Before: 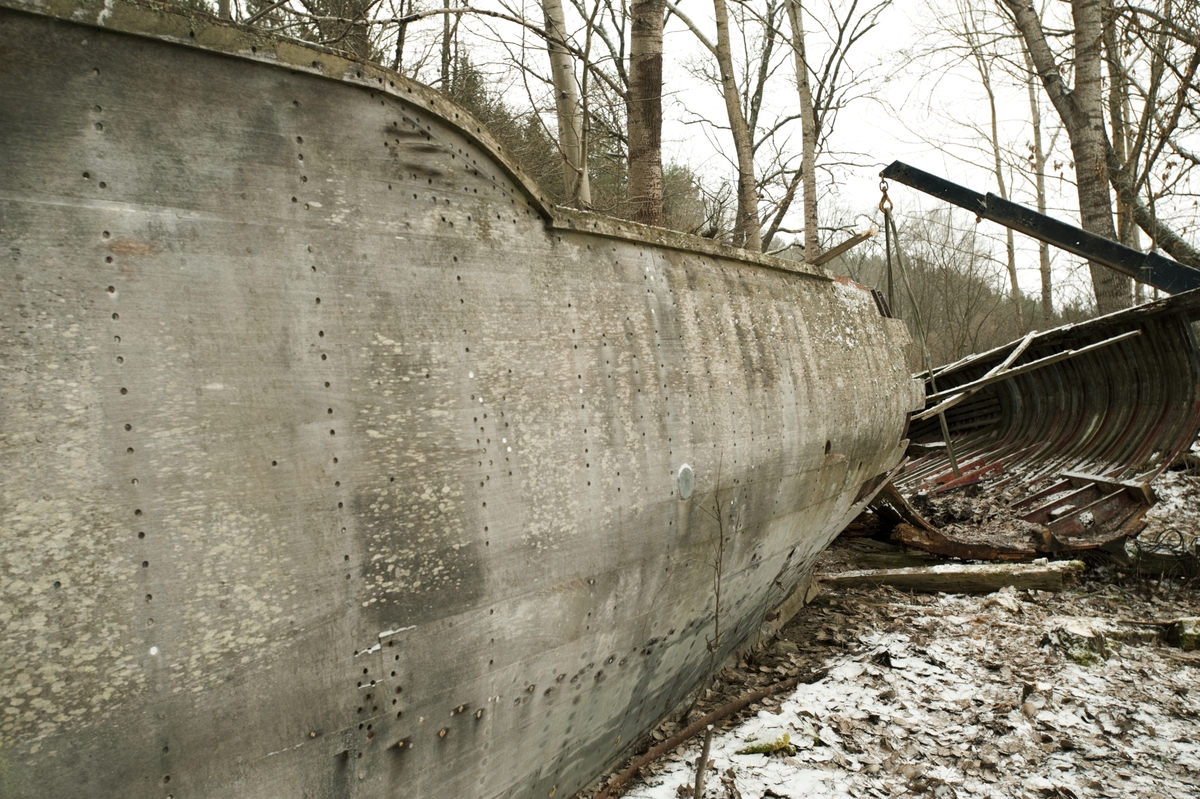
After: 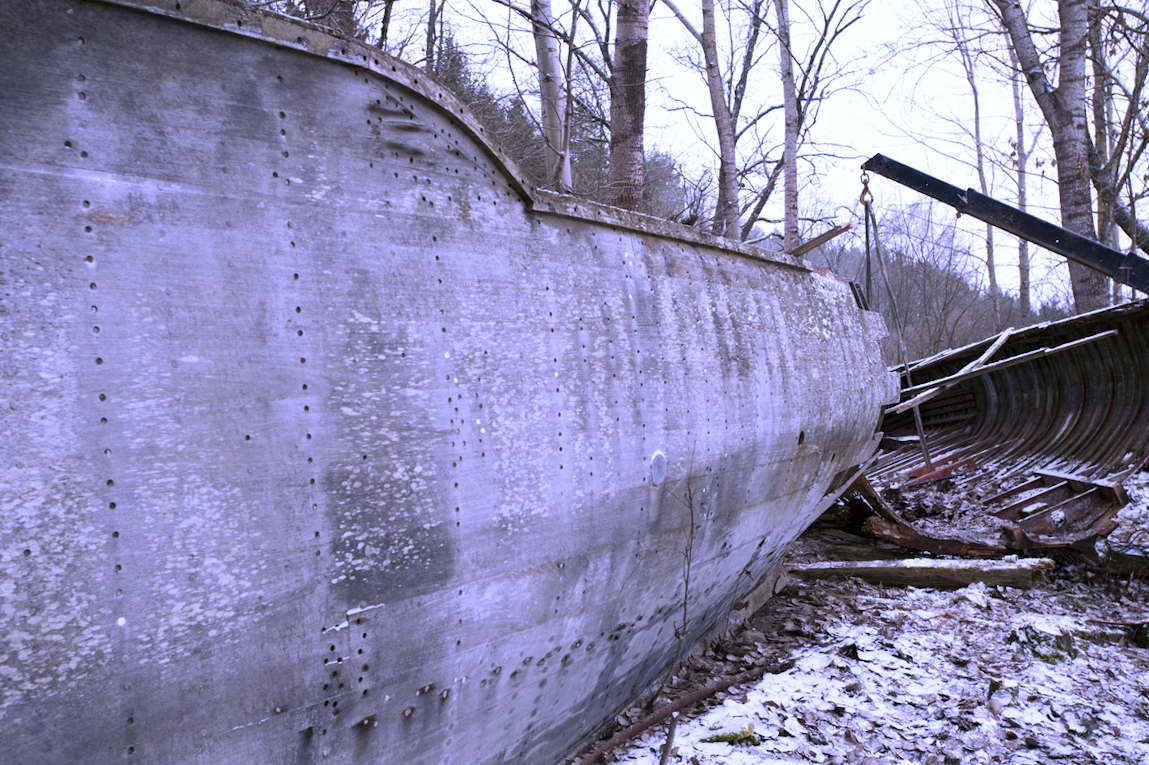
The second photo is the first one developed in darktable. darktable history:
crop and rotate: angle -1.69°
white balance: red 0.98, blue 1.61
